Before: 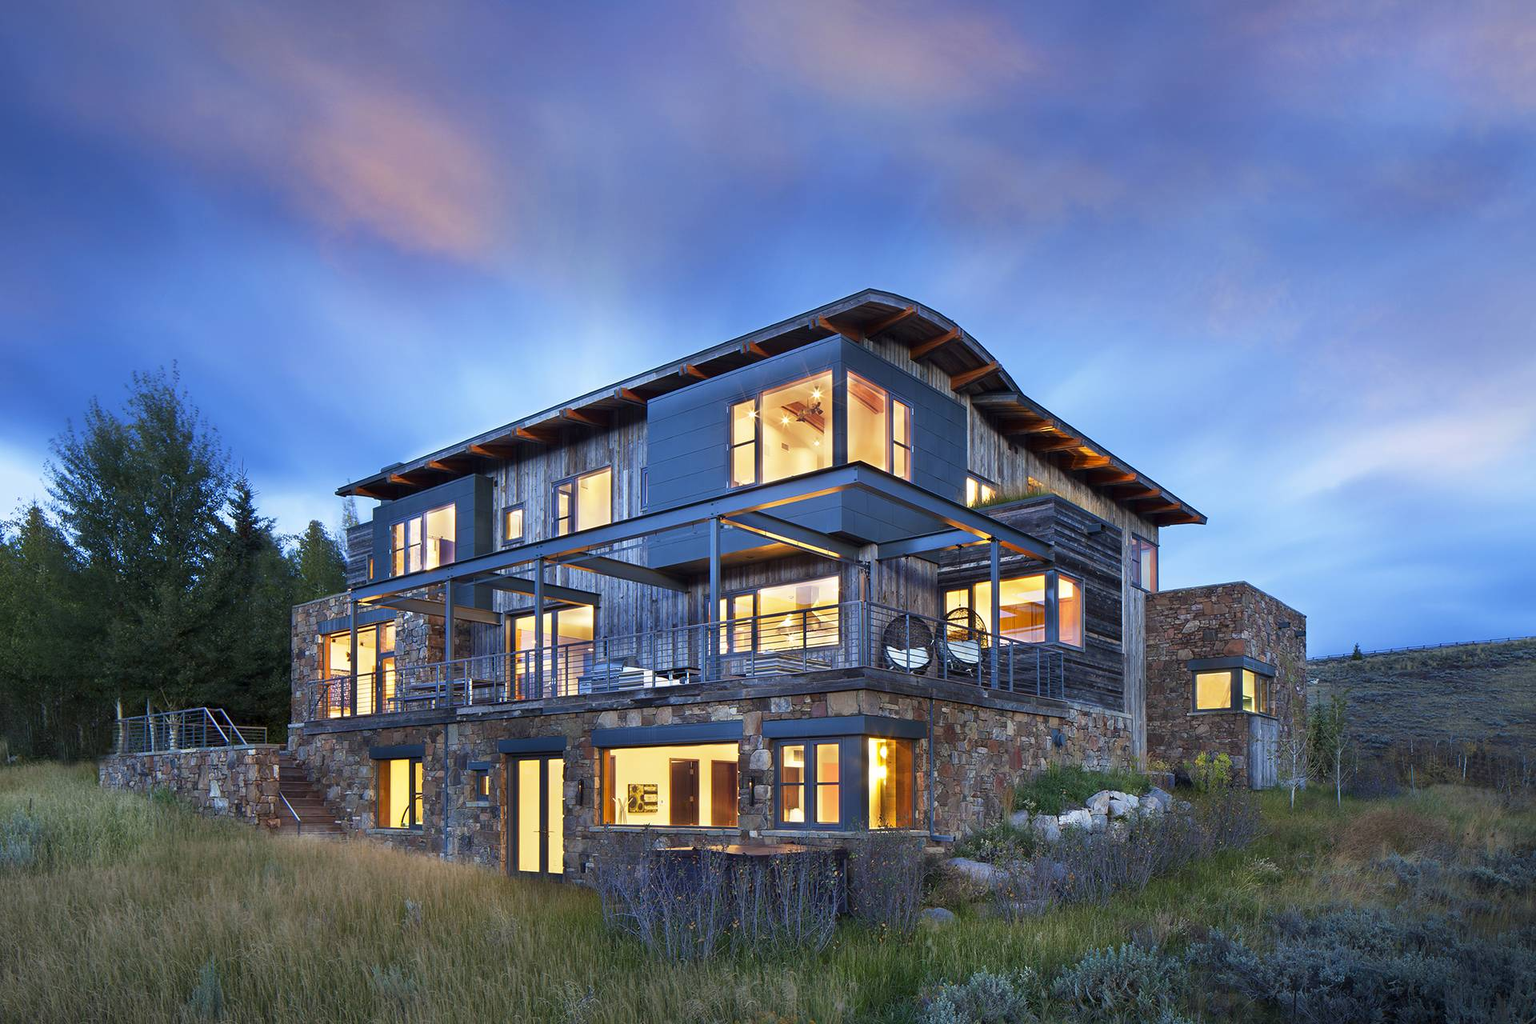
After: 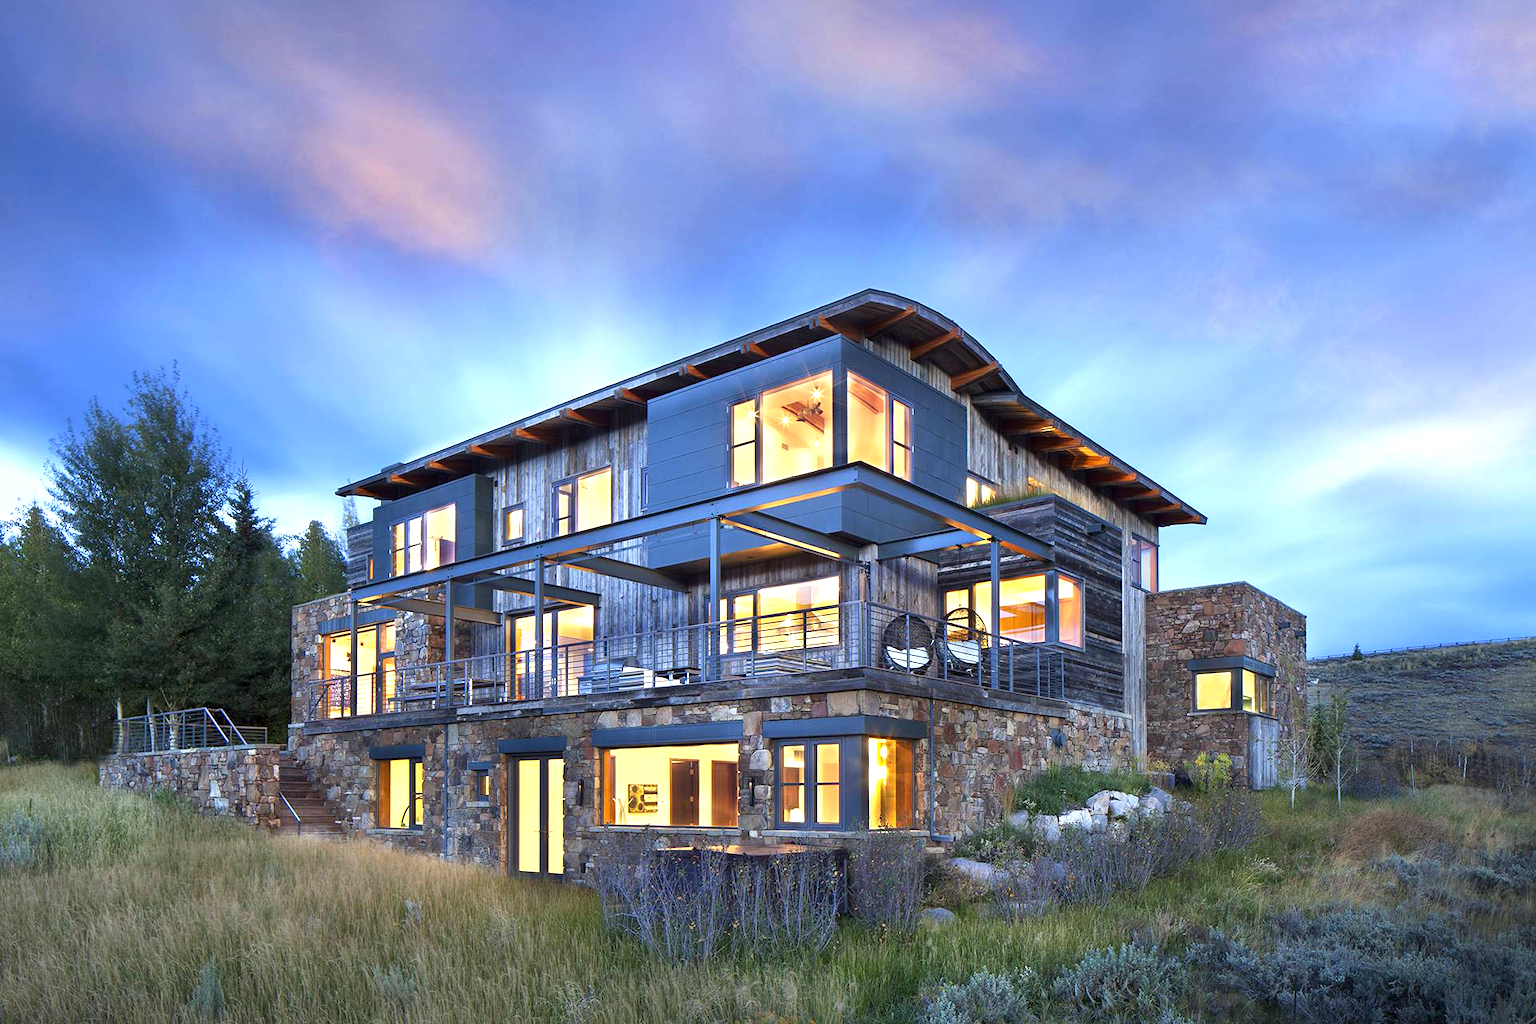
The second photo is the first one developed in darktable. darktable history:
exposure: exposure 0.636 EV, compensate highlight preservation false
local contrast: mode bilateral grid, contrast 20, coarseness 50, detail 120%, midtone range 0.2
